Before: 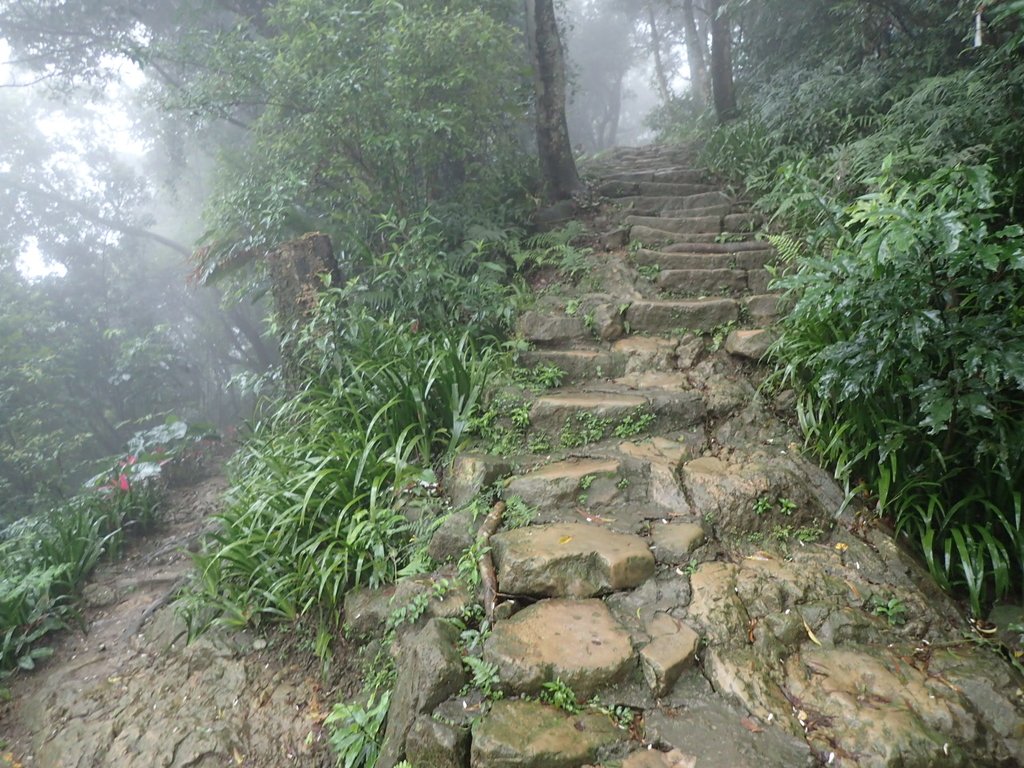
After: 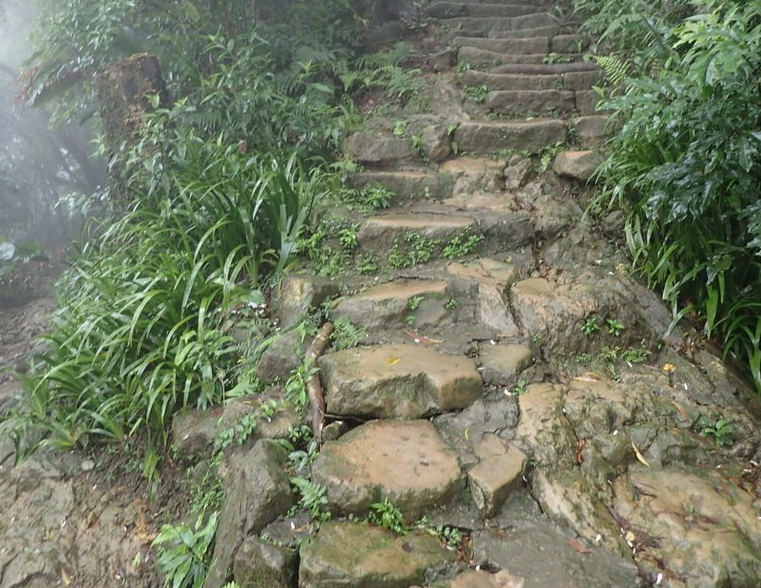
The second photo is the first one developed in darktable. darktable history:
crop: left 16.838%, top 23.32%, right 8.836%
